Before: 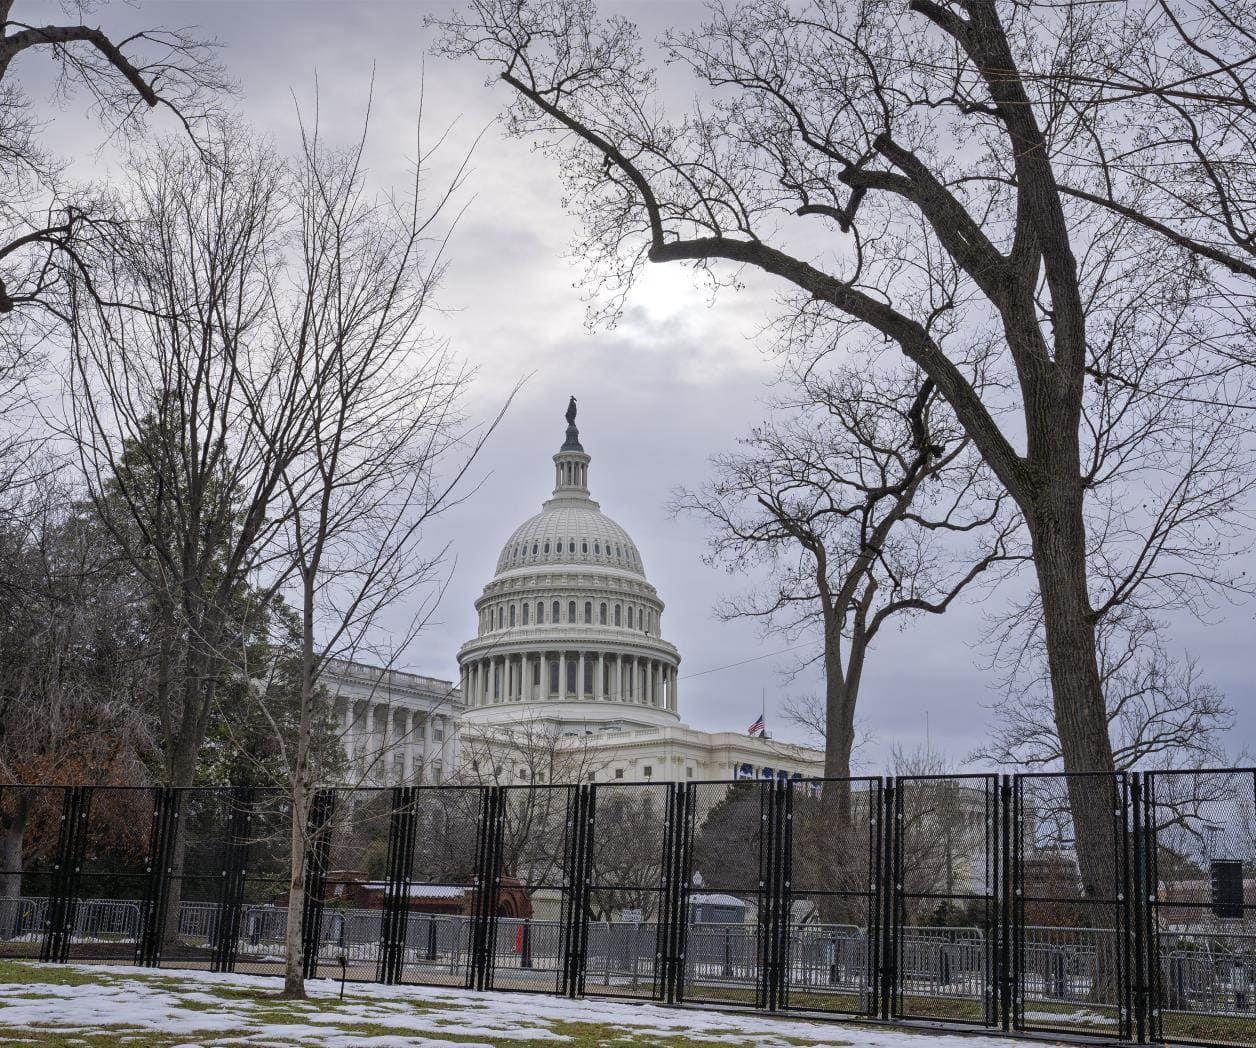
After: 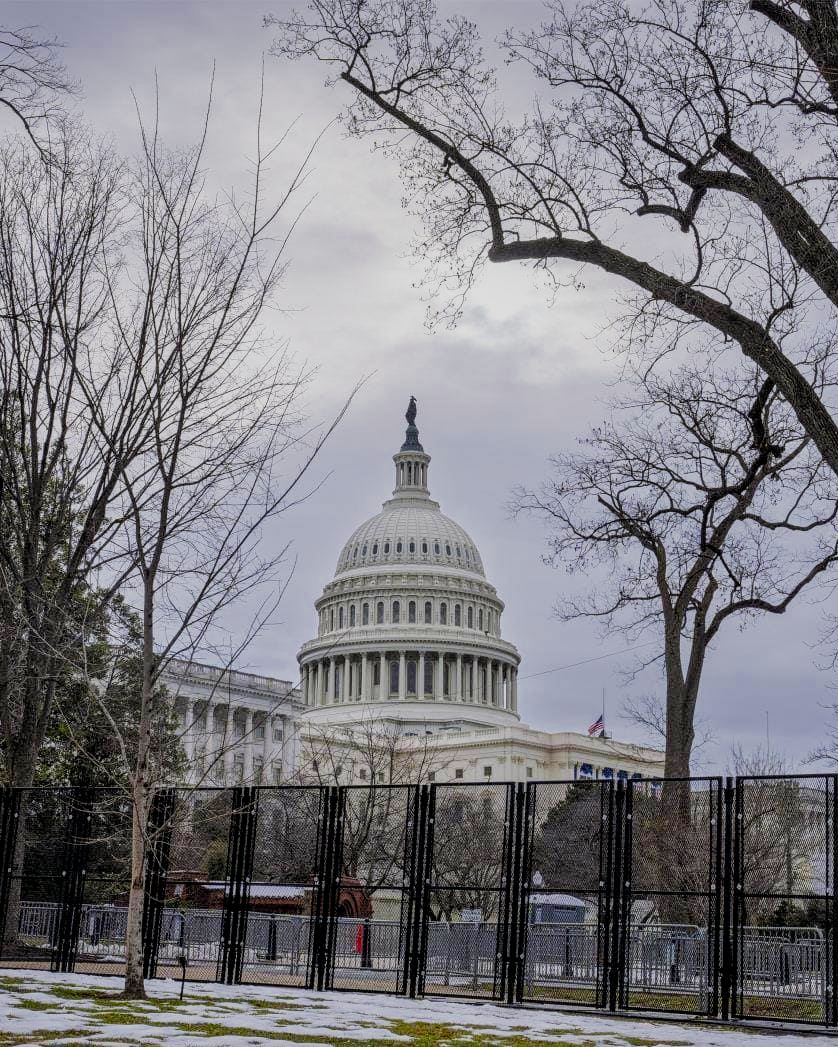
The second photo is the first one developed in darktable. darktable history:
filmic rgb: black relative exposure -7.65 EV, white relative exposure 4.56 EV, threshold 6 EV, hardness 3.61, add noise in highlights 0, preserve chrominance max RGB, color science v3 (2019), use custom middle-gray values true, contrast in highlights soft, enable highlight reconstruction true
color balance rgb: highlights gain › luminance 14.596%, perceptual saturation grading › global saturation 24.146%, perceptual saturation grading › highlights -23.559%, perceptual saturation grading › mid-tones 24.443%, perceptual saturation grading › shadows 39.483%, global vibrance 14.785%
local contrast: on, module defaults
crop and rotate: left 12.816%, right 20.458%
